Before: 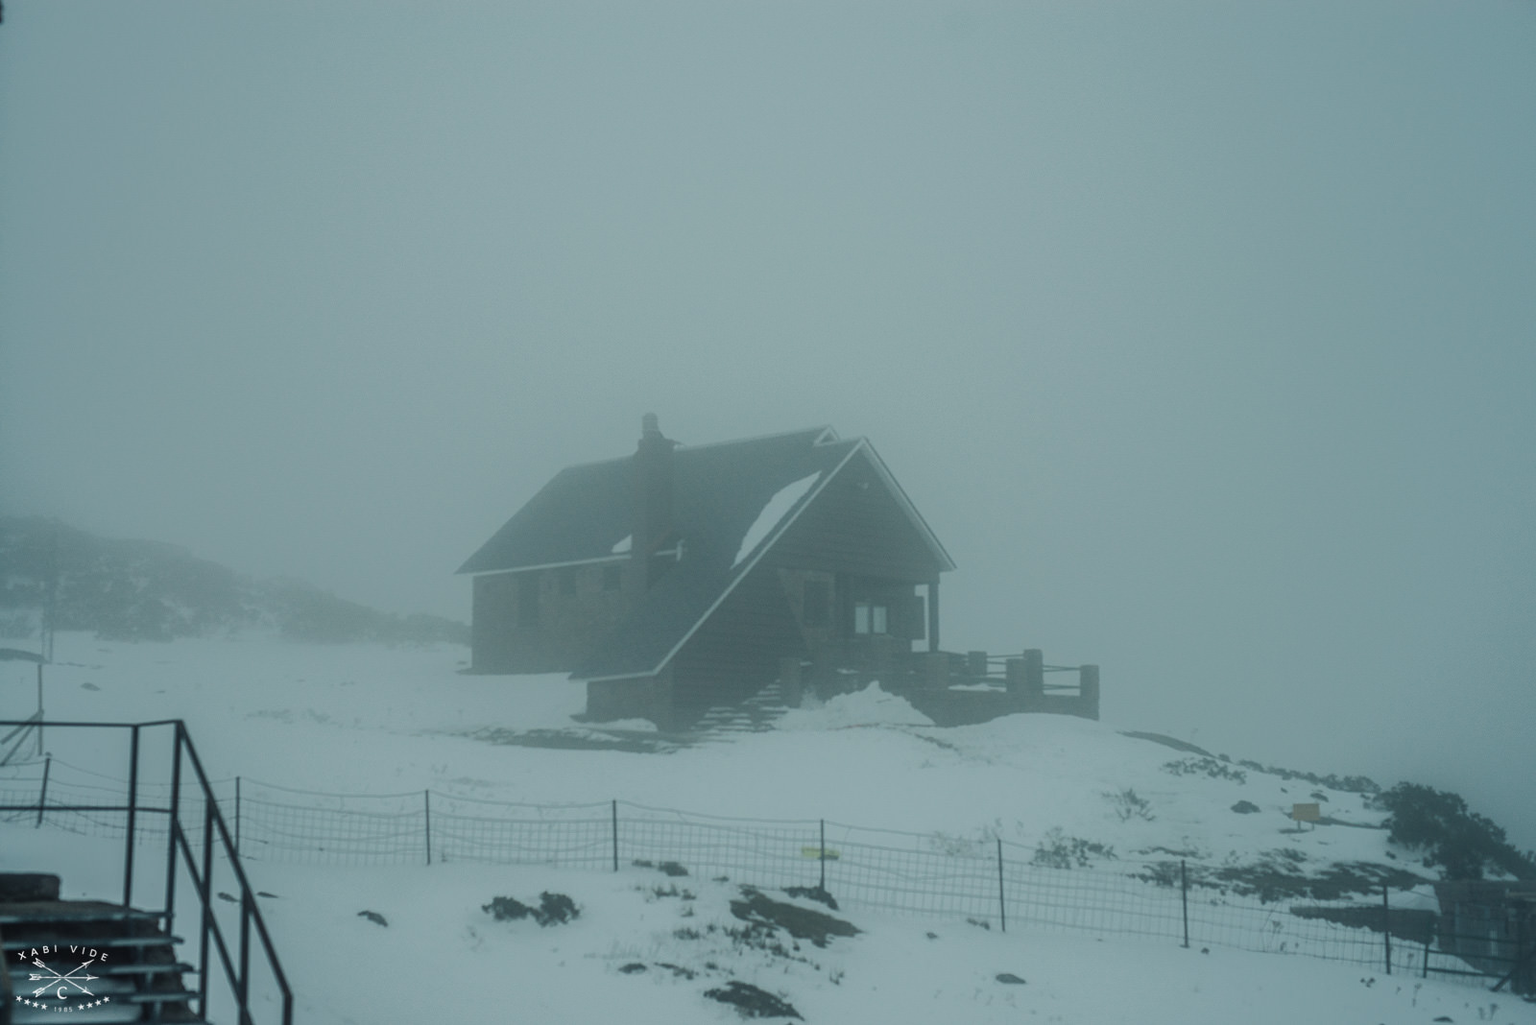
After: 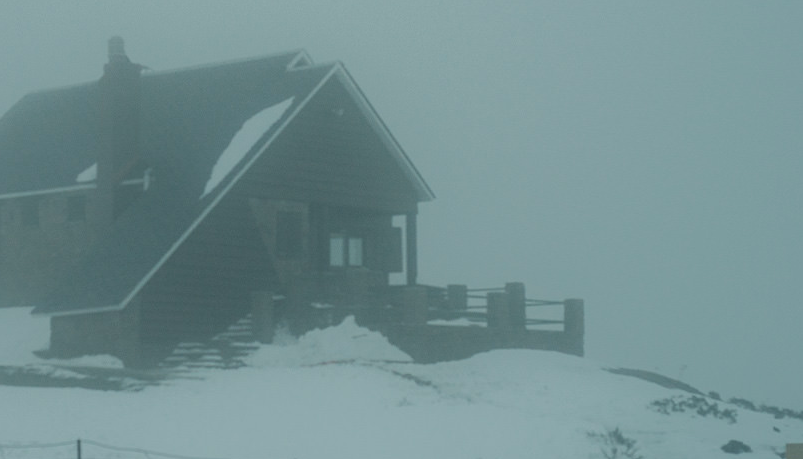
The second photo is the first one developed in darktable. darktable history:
crop: left 35.097%, top 36.964%, right 14.685%, bottom 19.97%
contrast brightness saturation: contrast 0.039, saturation 0.075
